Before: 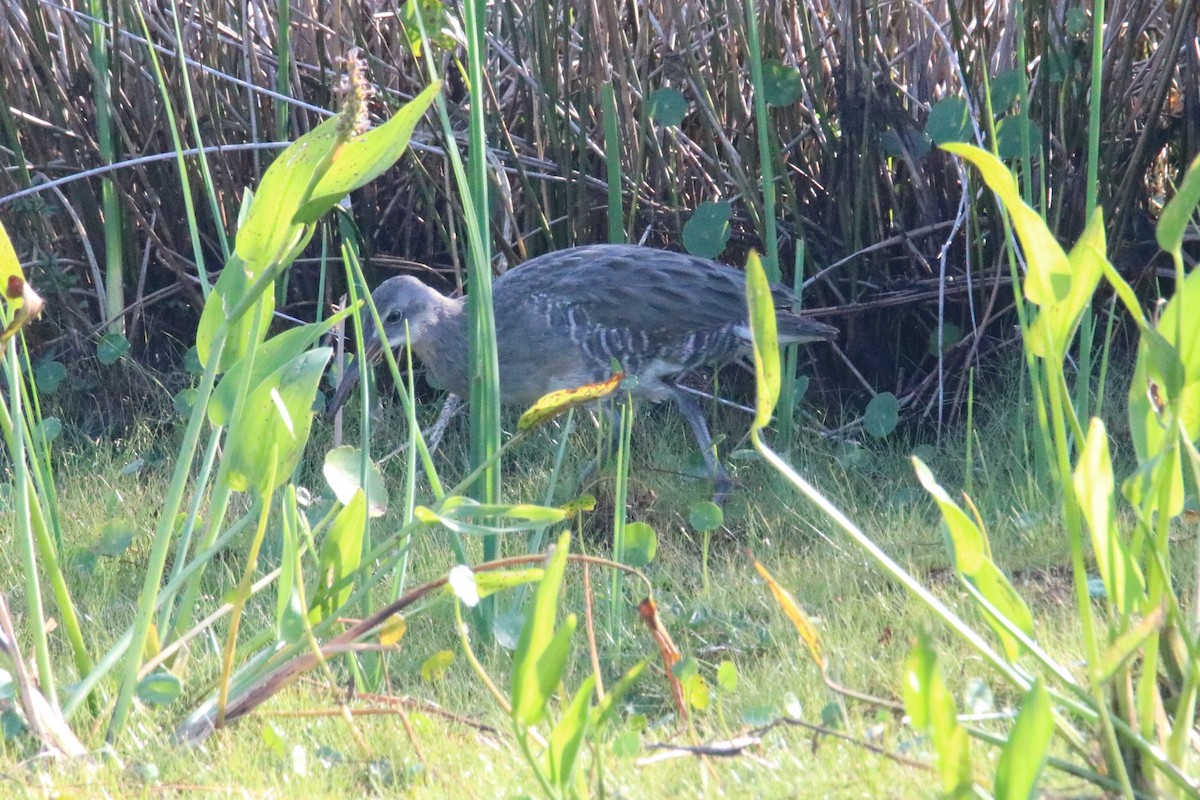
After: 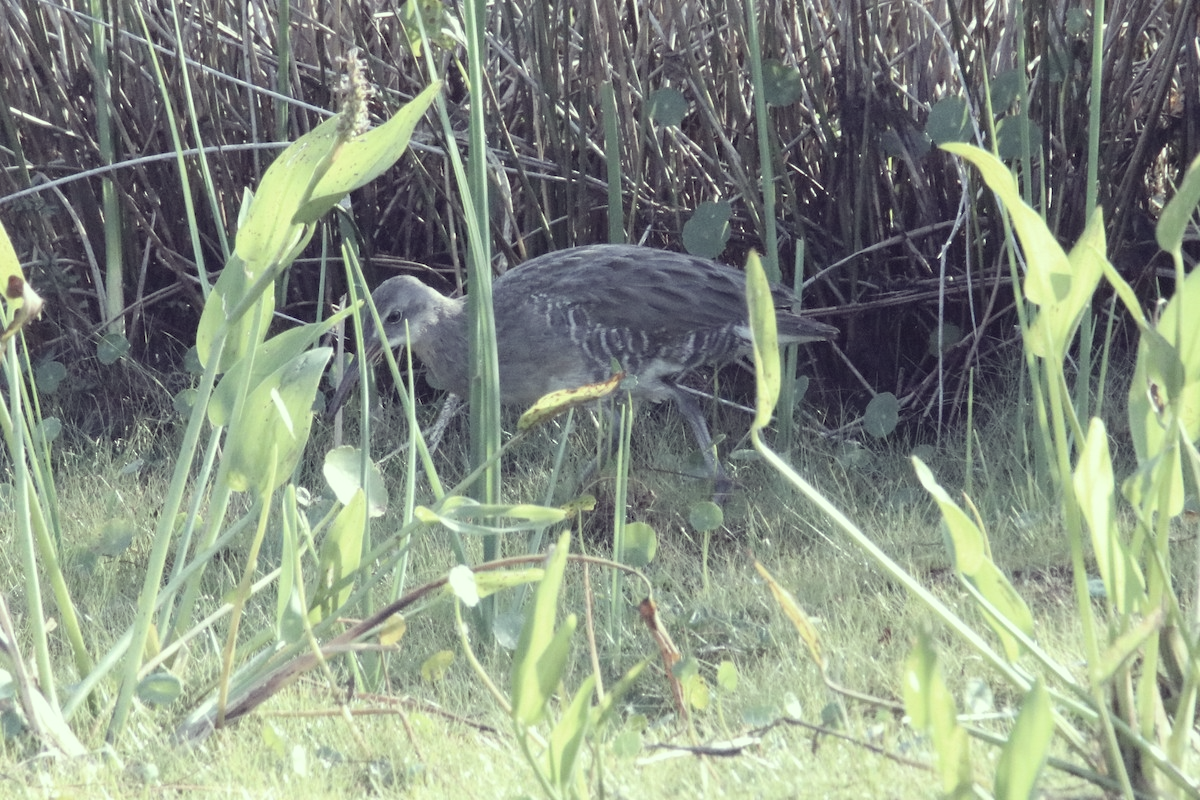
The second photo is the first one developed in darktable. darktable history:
color correction: highlights a* -20.37, highlights b* 20.36, shadows a* 20.02, shadows b* -20.92, saturation 0.412
